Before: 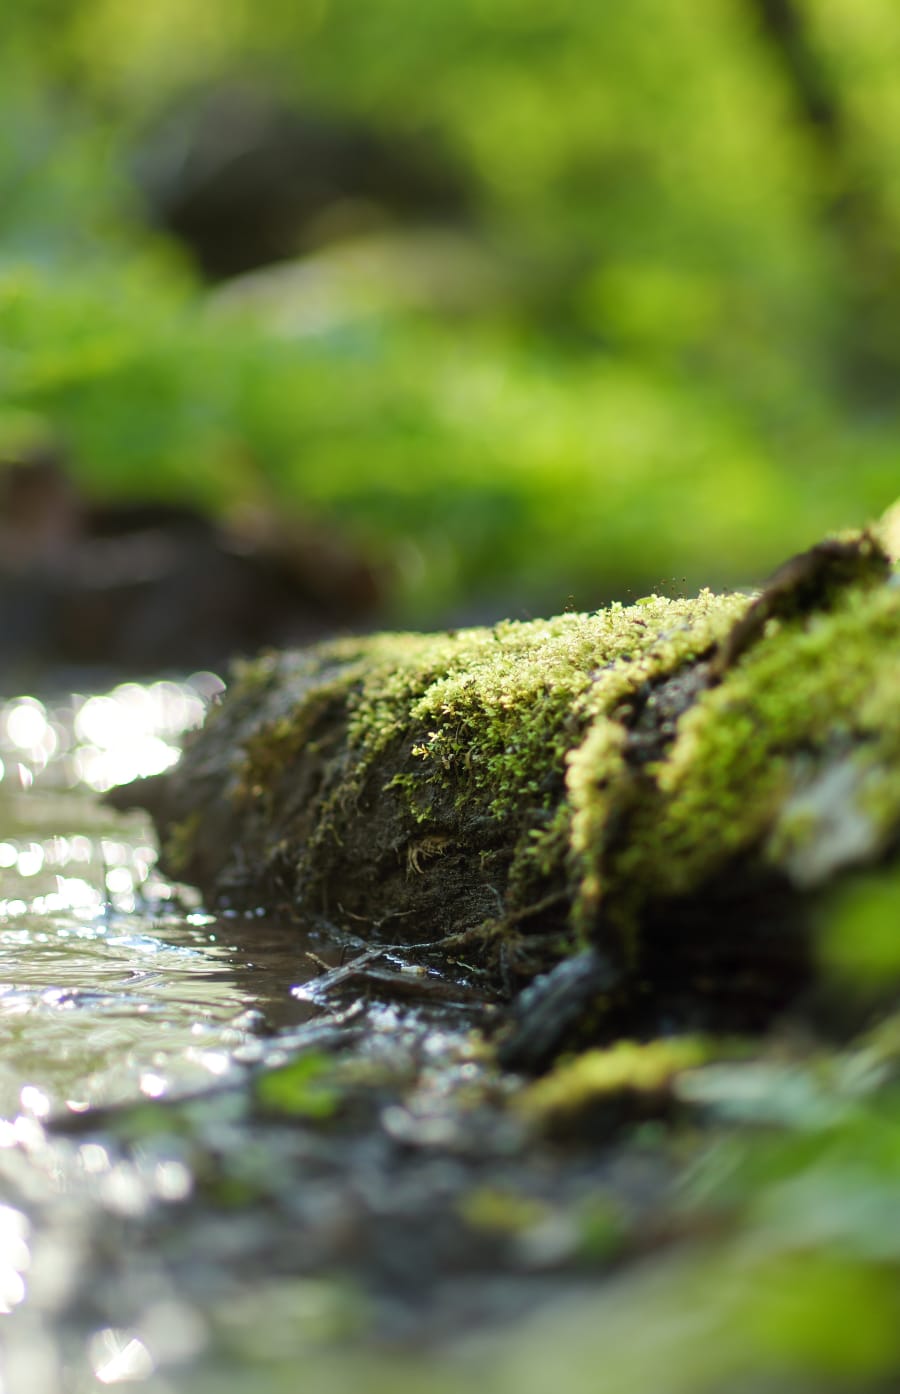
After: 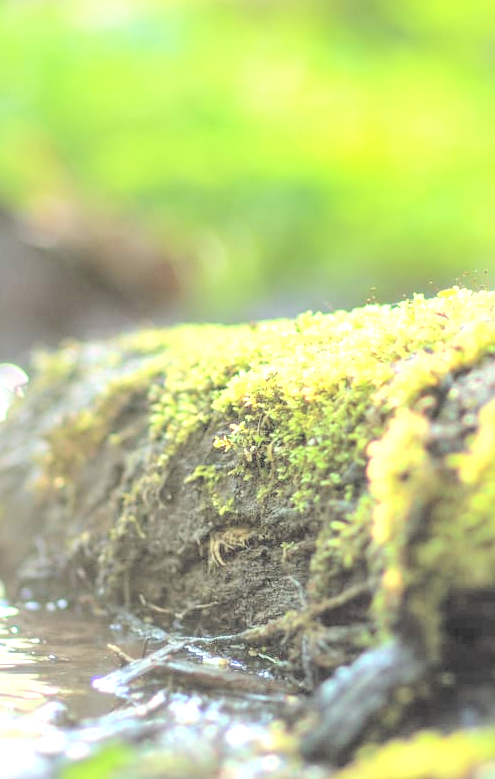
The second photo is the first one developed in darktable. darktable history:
exposure: black level correction 0, exposure 0.897 EV, compensate exposure bias true, compensate highlight preservation false
local contrast: detail 140%
crop and rotate: left 22.081%, top 22.144%, right 22.81%, bottom 21.932%
contrast brightness saturation: brightness 0.986
